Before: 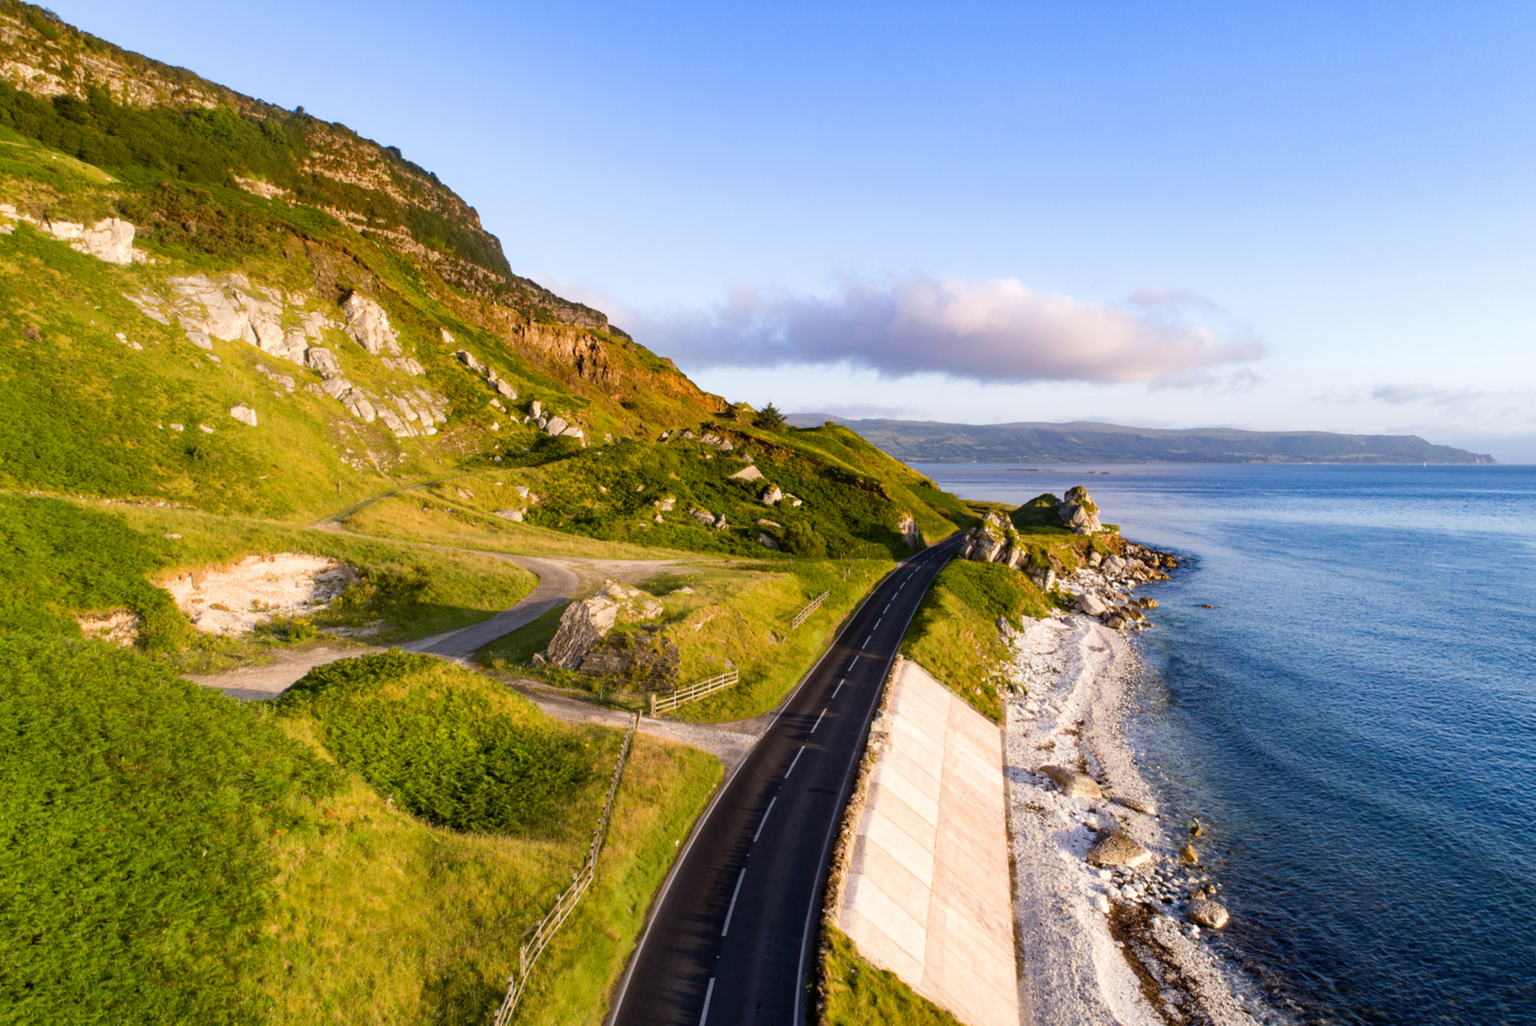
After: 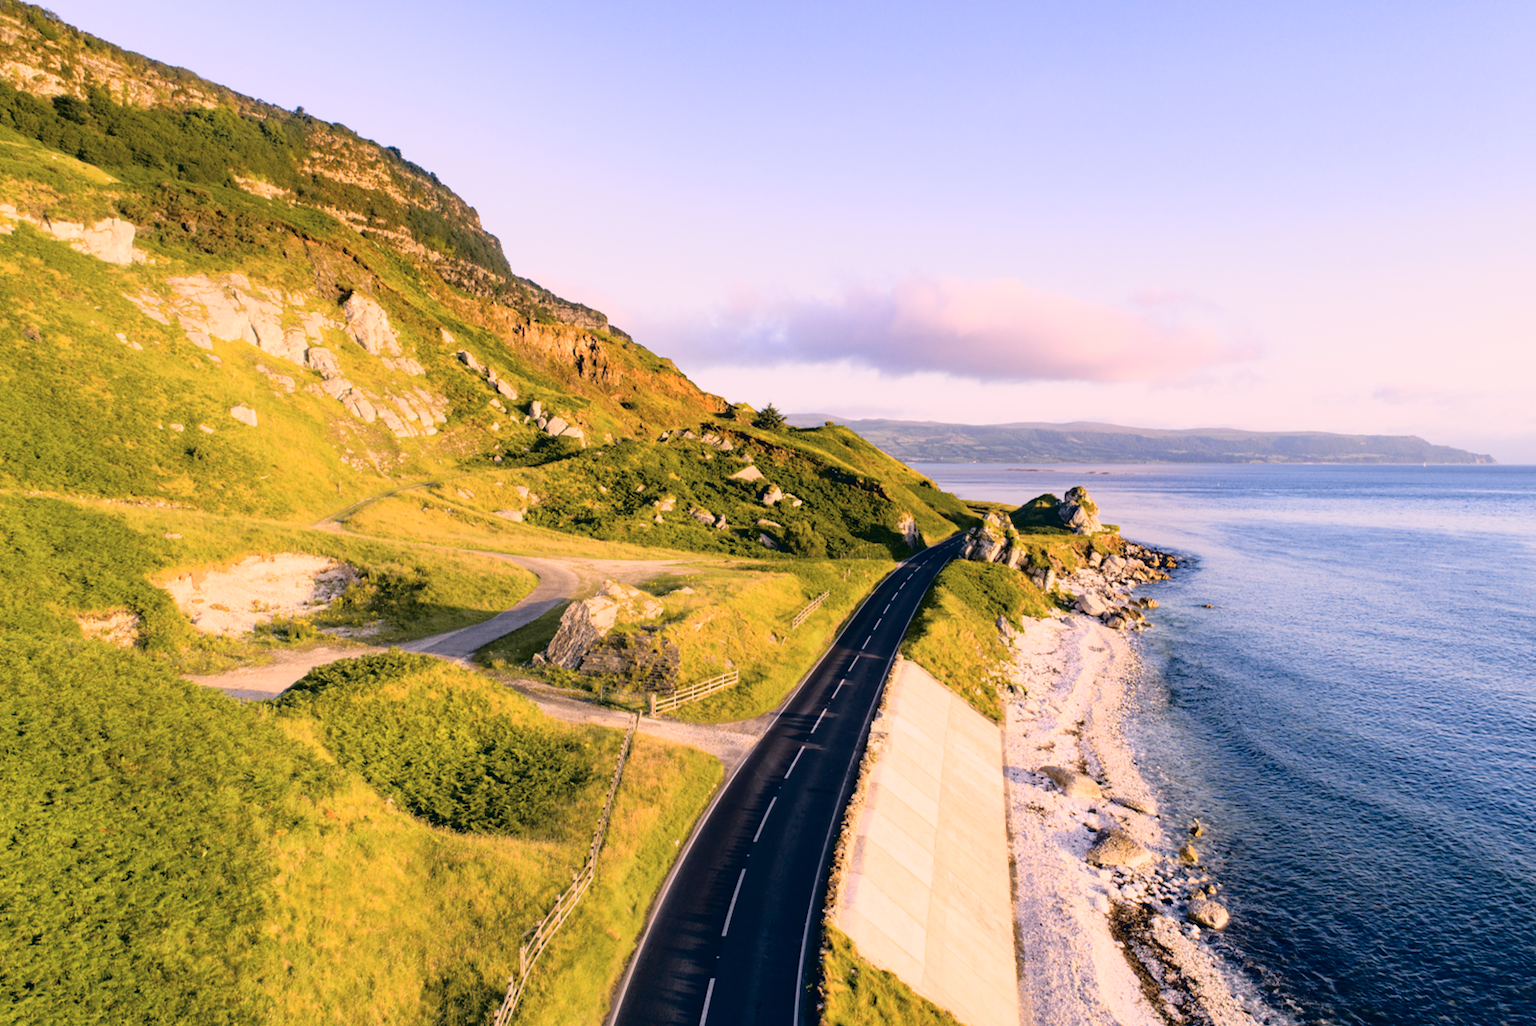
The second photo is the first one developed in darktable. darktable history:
color correction: highlights a* 14.46, highlights b* 5.85, shadows a* -5.53, shadows b* -15.24, saturation 0.85
tone curve: curves: ch0 [(0, 0.013) (0.129, 0.1) (0.291, 0.375) (0.46, 0.576) (0.667, 0.78) (0.851, 0.903) (0.997, 0.951)]; ch1 [(0, 0) (0.353, 0.344) (0.45, 0.46) (0.498, 0.495) (0.528, 0.531) (0.563, 0.566) (0.592, 0.609) (0.657, 0.672) (1, 1)]; ch2 [(0, 0) (0.333, 0.346) (0.375, 0.375) (0.427, 0.44) (0.5, 0.501) (0.505, 0.505) (0.544, 0.573) (0.576, 0.615) (0.612, 0.644) (0.66, 0.715) (1, 1)], color space Lab, independent channels, preserve colors none
